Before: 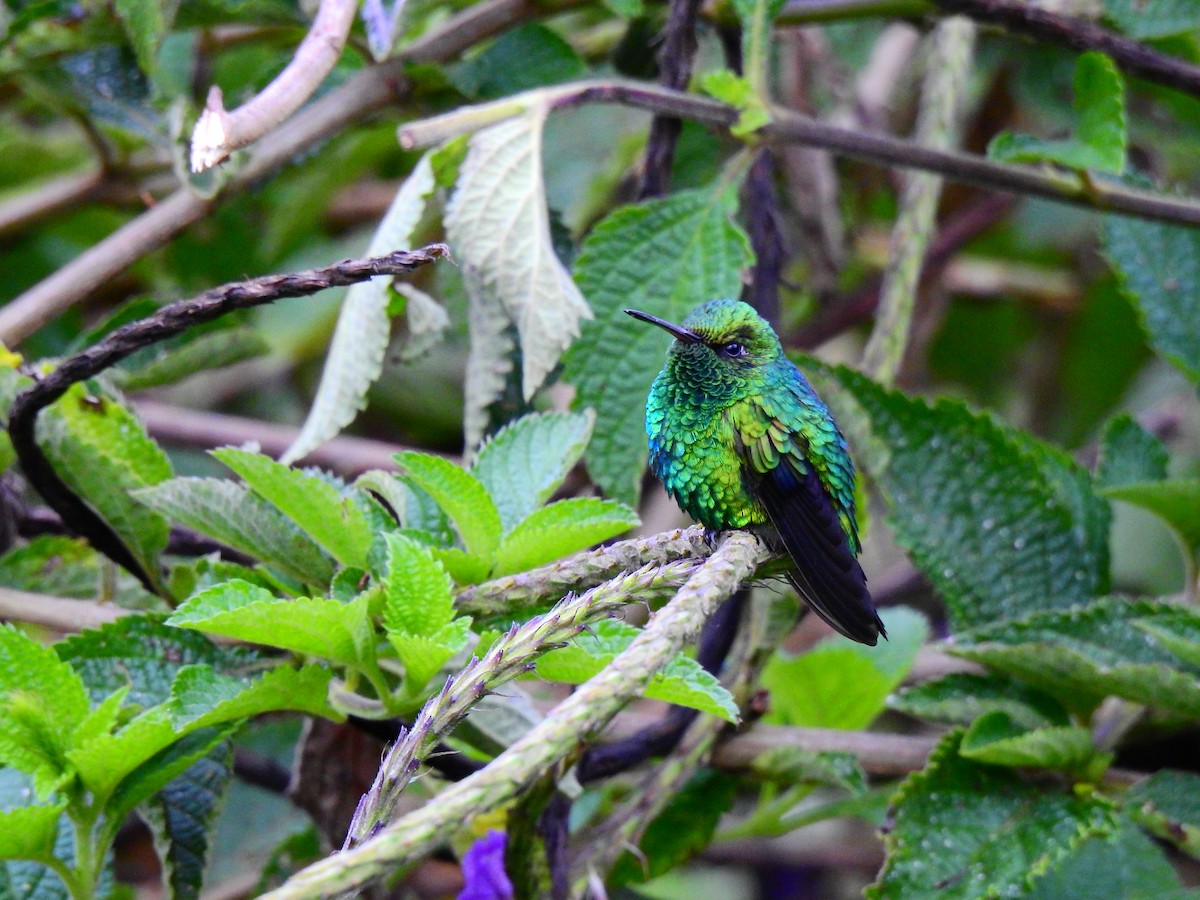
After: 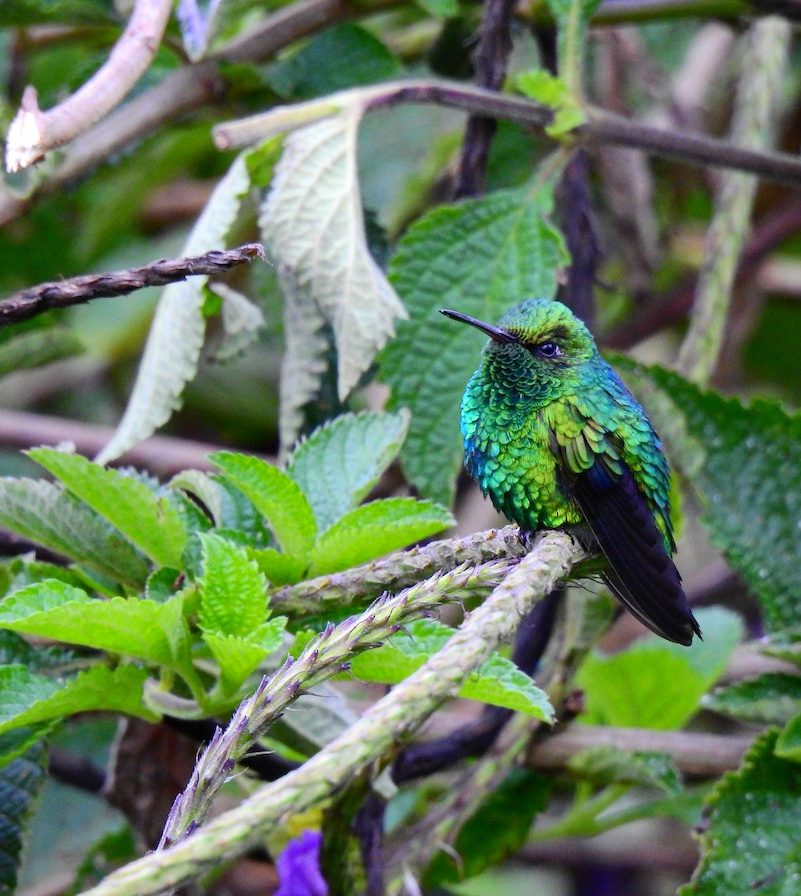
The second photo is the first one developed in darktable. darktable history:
crop: left 15.43%, right 17.793%
shadows and highlights: shadows 20.93, highlights -81.38, soften with gaussian
